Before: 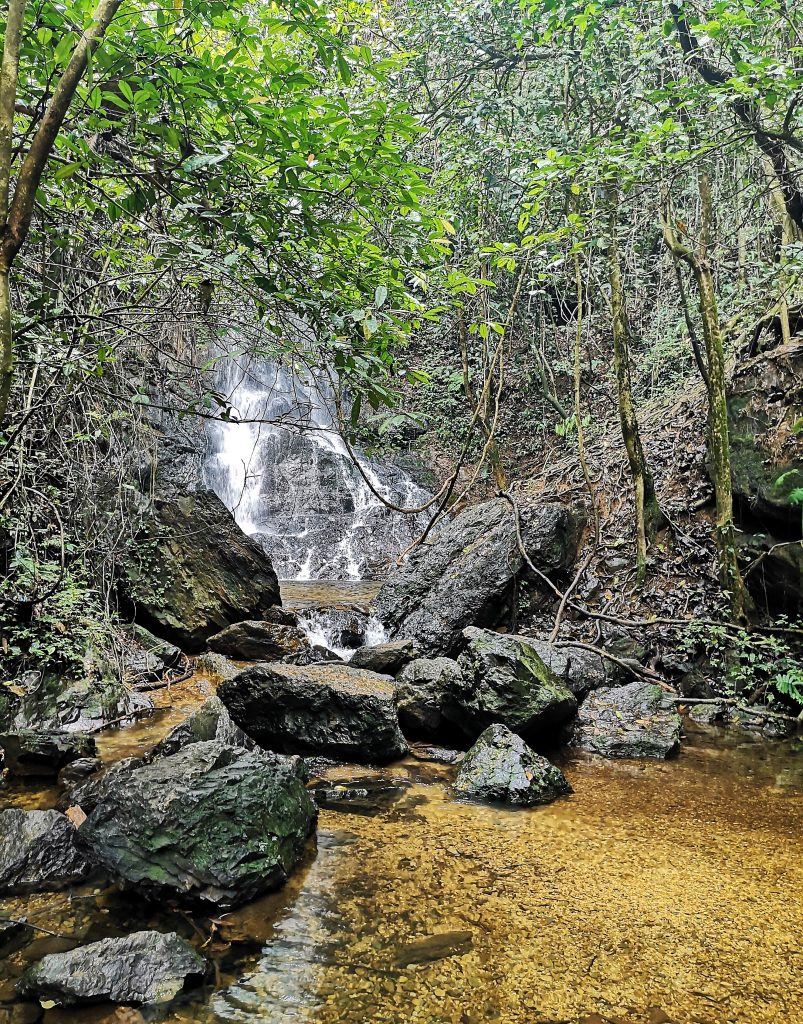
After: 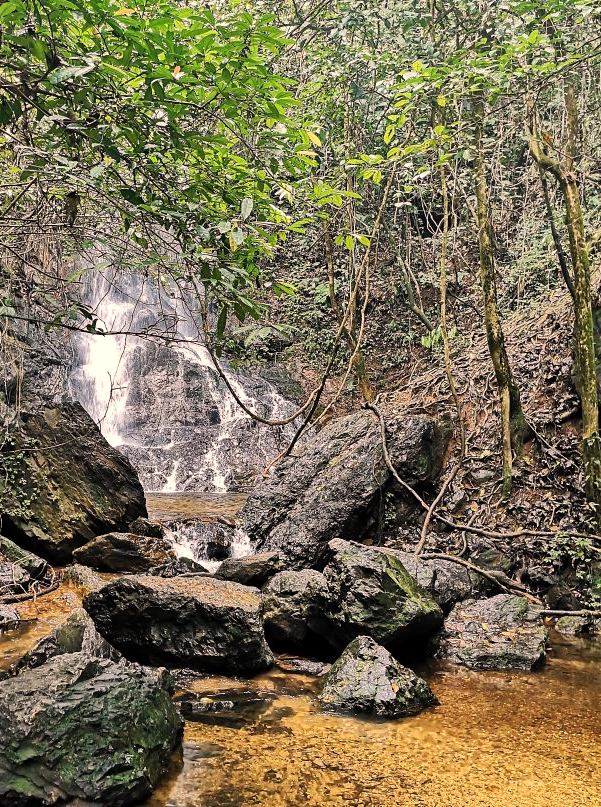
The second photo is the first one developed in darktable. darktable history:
crop: left 16.768%, top 8.653%, right 8.362%, bottom 12.485%
white balance: red 1.127, blue 0.943
